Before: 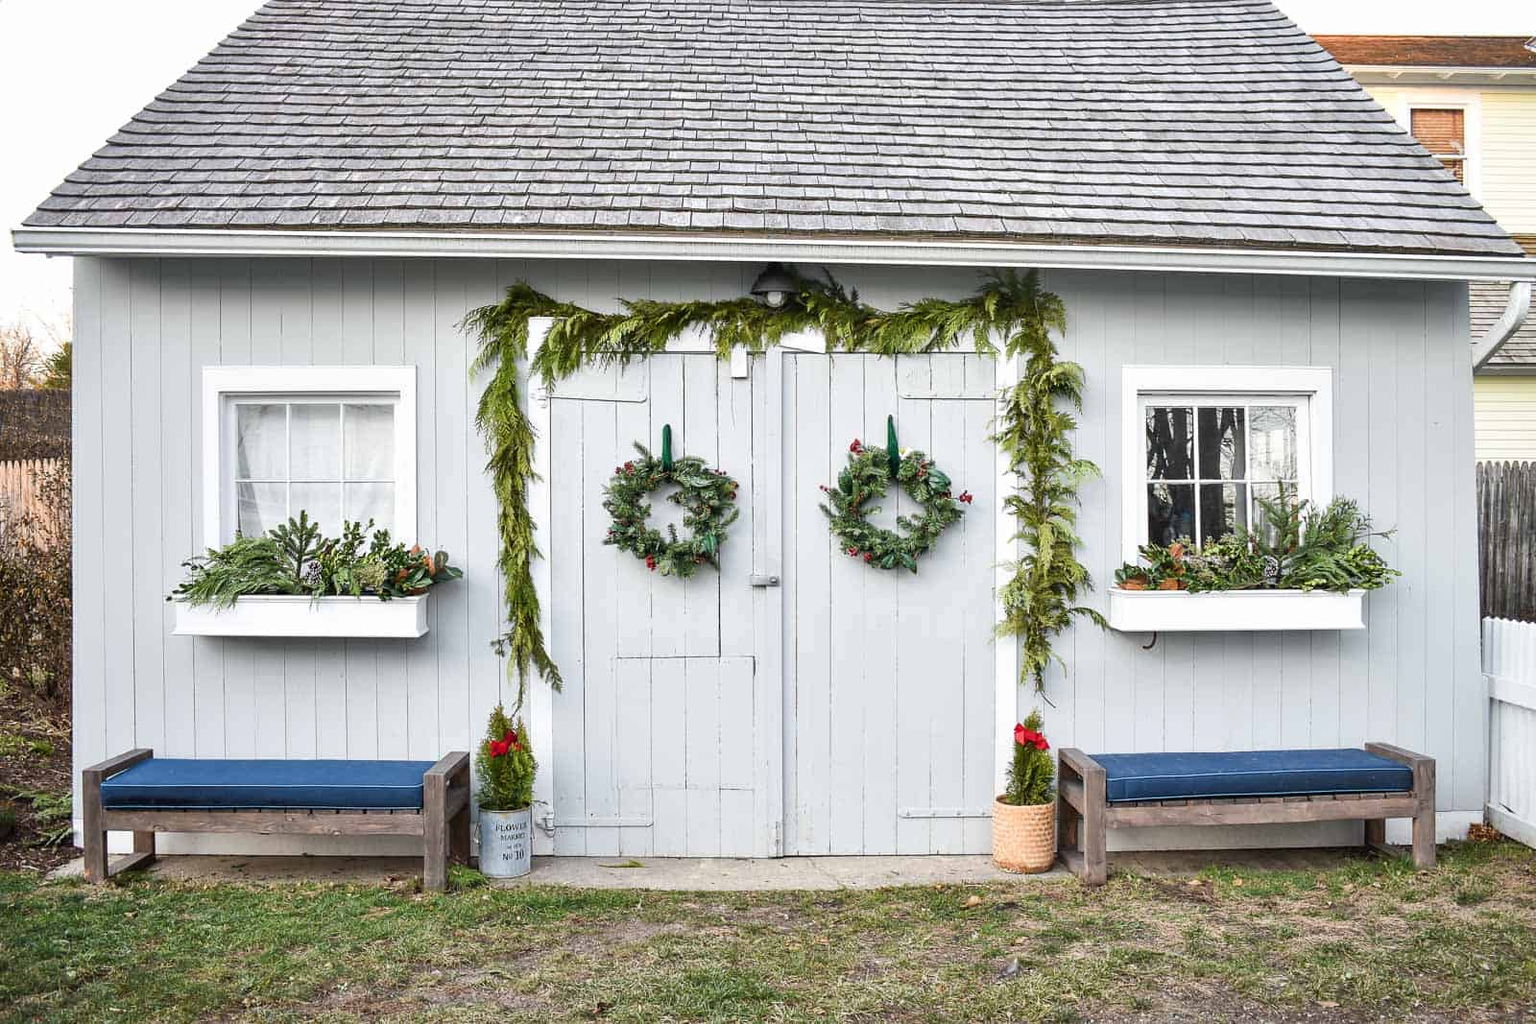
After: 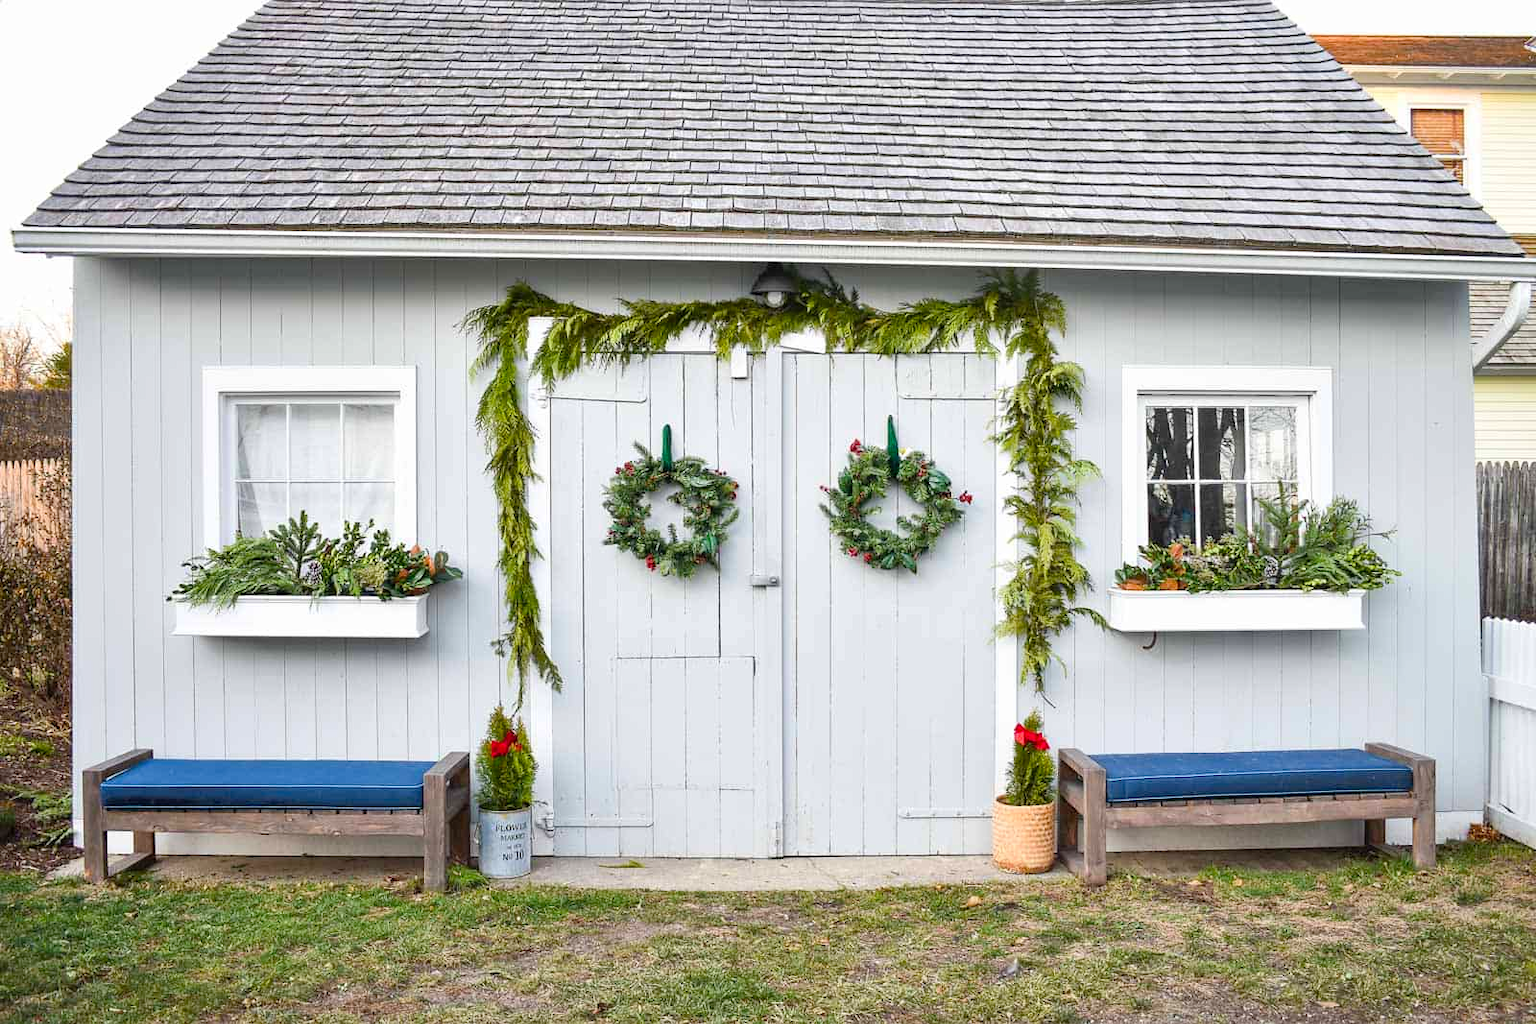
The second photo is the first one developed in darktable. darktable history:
color balance rgb: perceptual saturation grading › global saturation 20%, global vibrance 10%
levels: levels [0, 0.478, 1]
